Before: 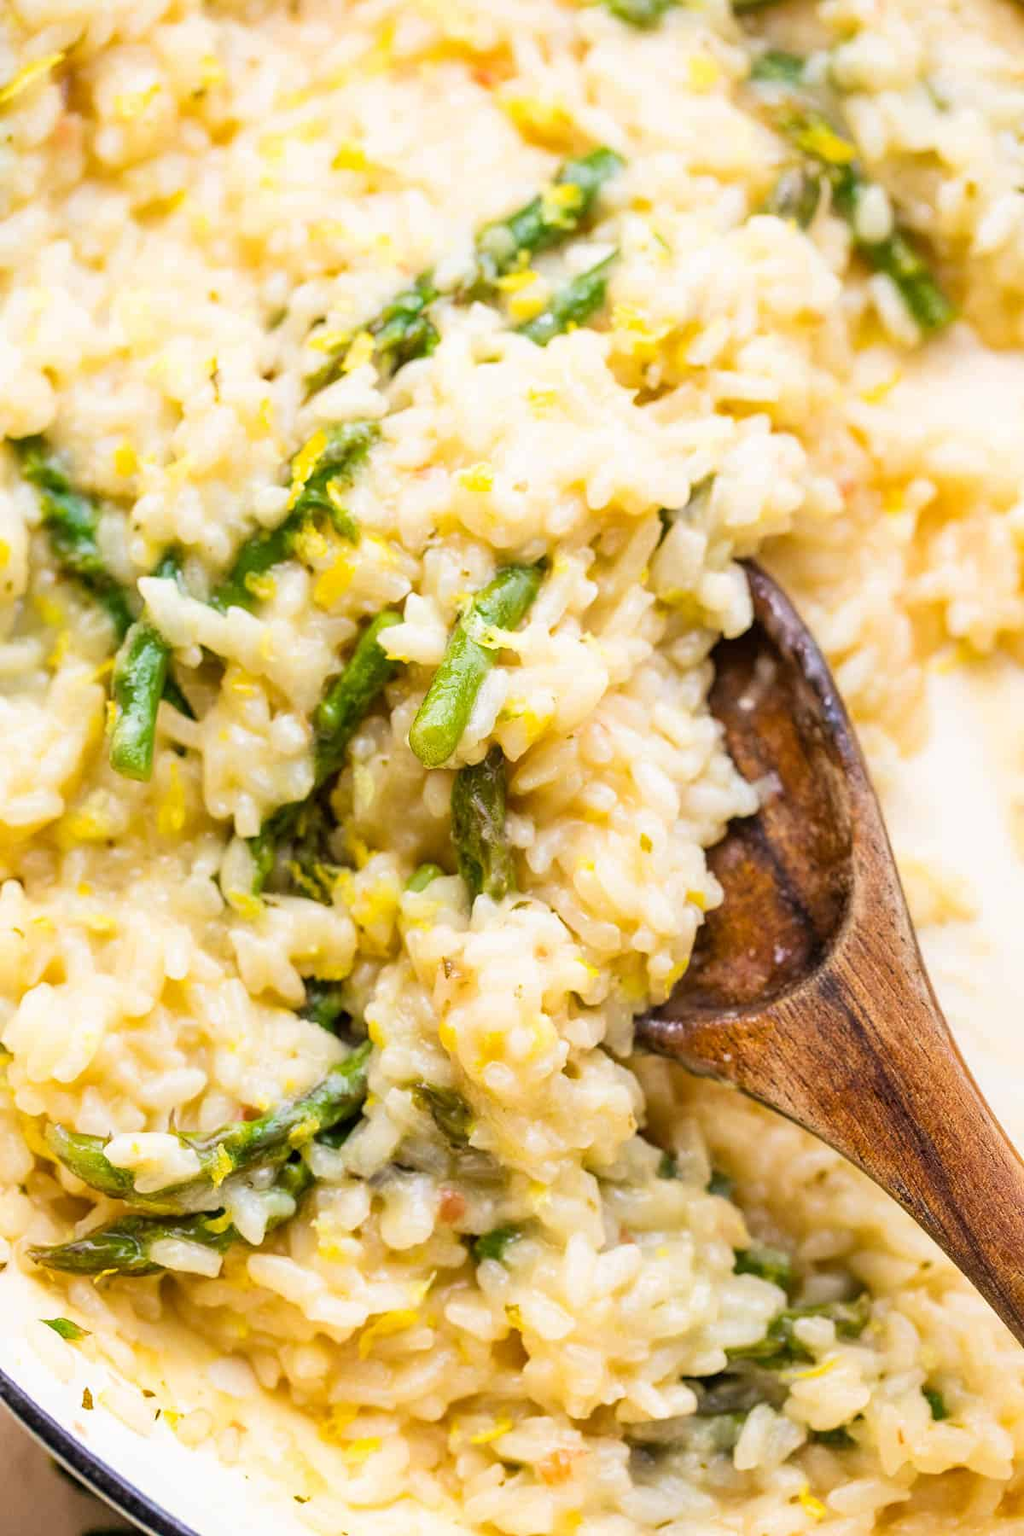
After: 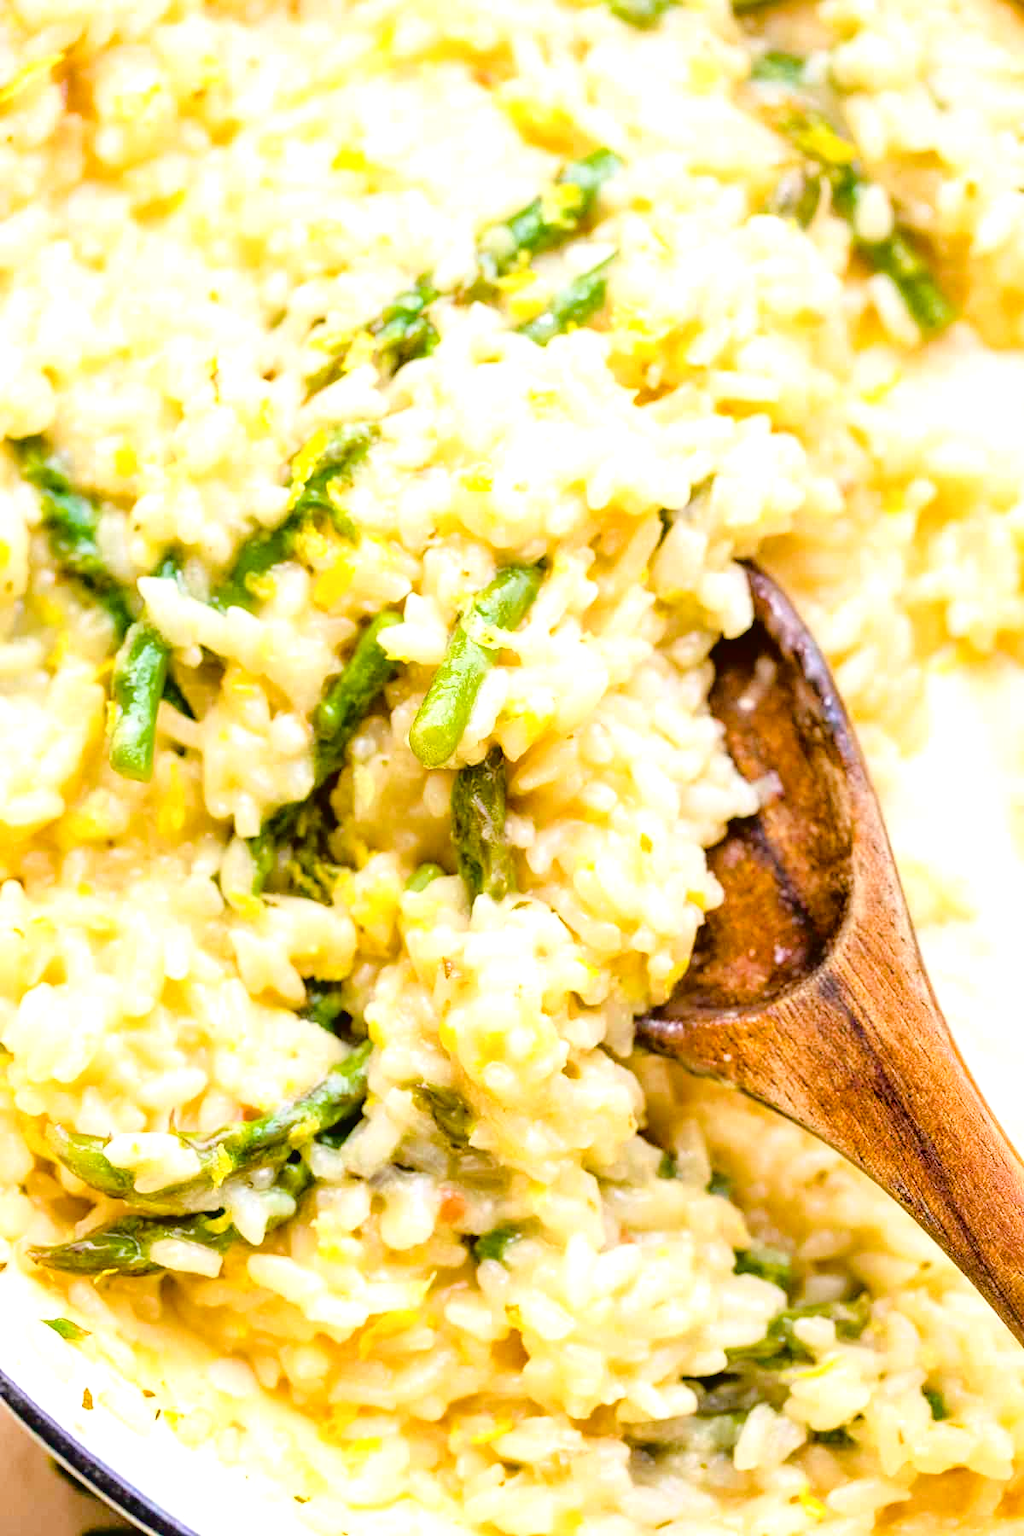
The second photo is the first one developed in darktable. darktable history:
color balance rgb: perceptual saturation grading › global saturation 20%, perceptual saturation grading › highlights -24.857%, perceptual saturation grading › shadows 50.193%, perceptual brilliance grading › global brilliance 9.973%, perceptual brilliance grading › shadows 15.703%
exposure: exposure 0.023 EV, compensate highlight preservation false
tone curve: curves: ch0 [(0, 0) (0.003, 0.025) (0.011, 0.027) (0.025, 0.032) (0.044, 0.037) (0.069, 0.044) (0.1, 0.054) (0.136, 0.084) (0.177, 0.128) (0.224, 0.196) (0.277, 0.281) (0.335, 0.376) (0.399, 0.461) (0.468, 0.534) (0.543, 0.613) (0.623, 0.692) (0.709, 0.77) (0.801, 0.849) (0.898, 0.934) (1, 1)], color space Lab, independent channels, preserve colors none
